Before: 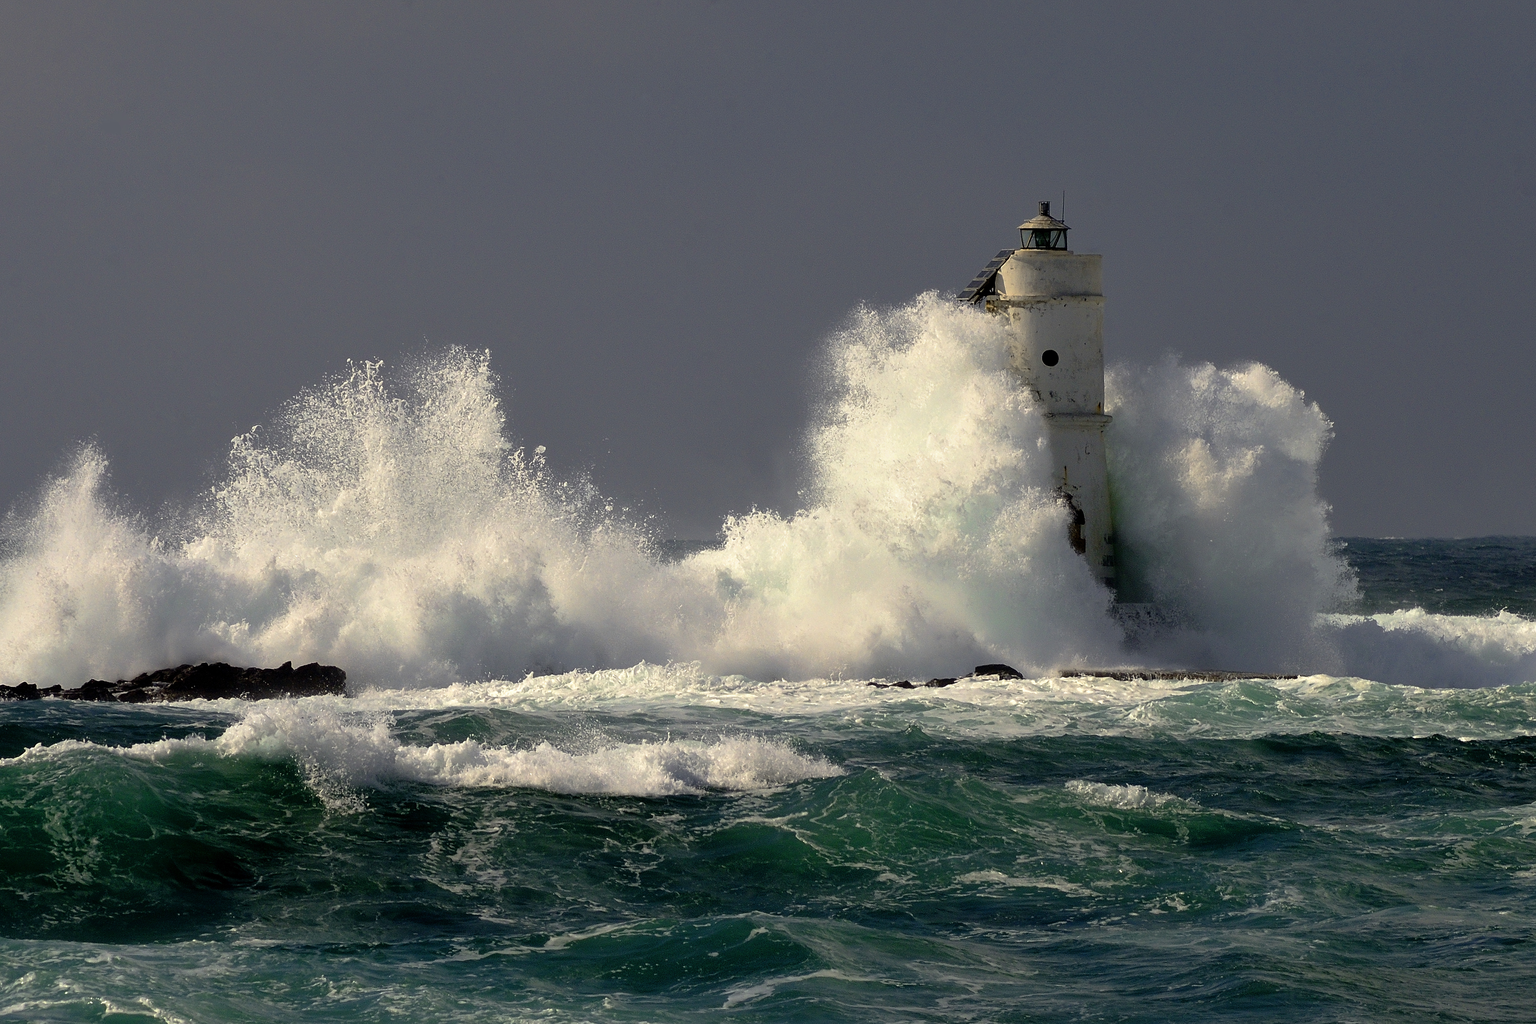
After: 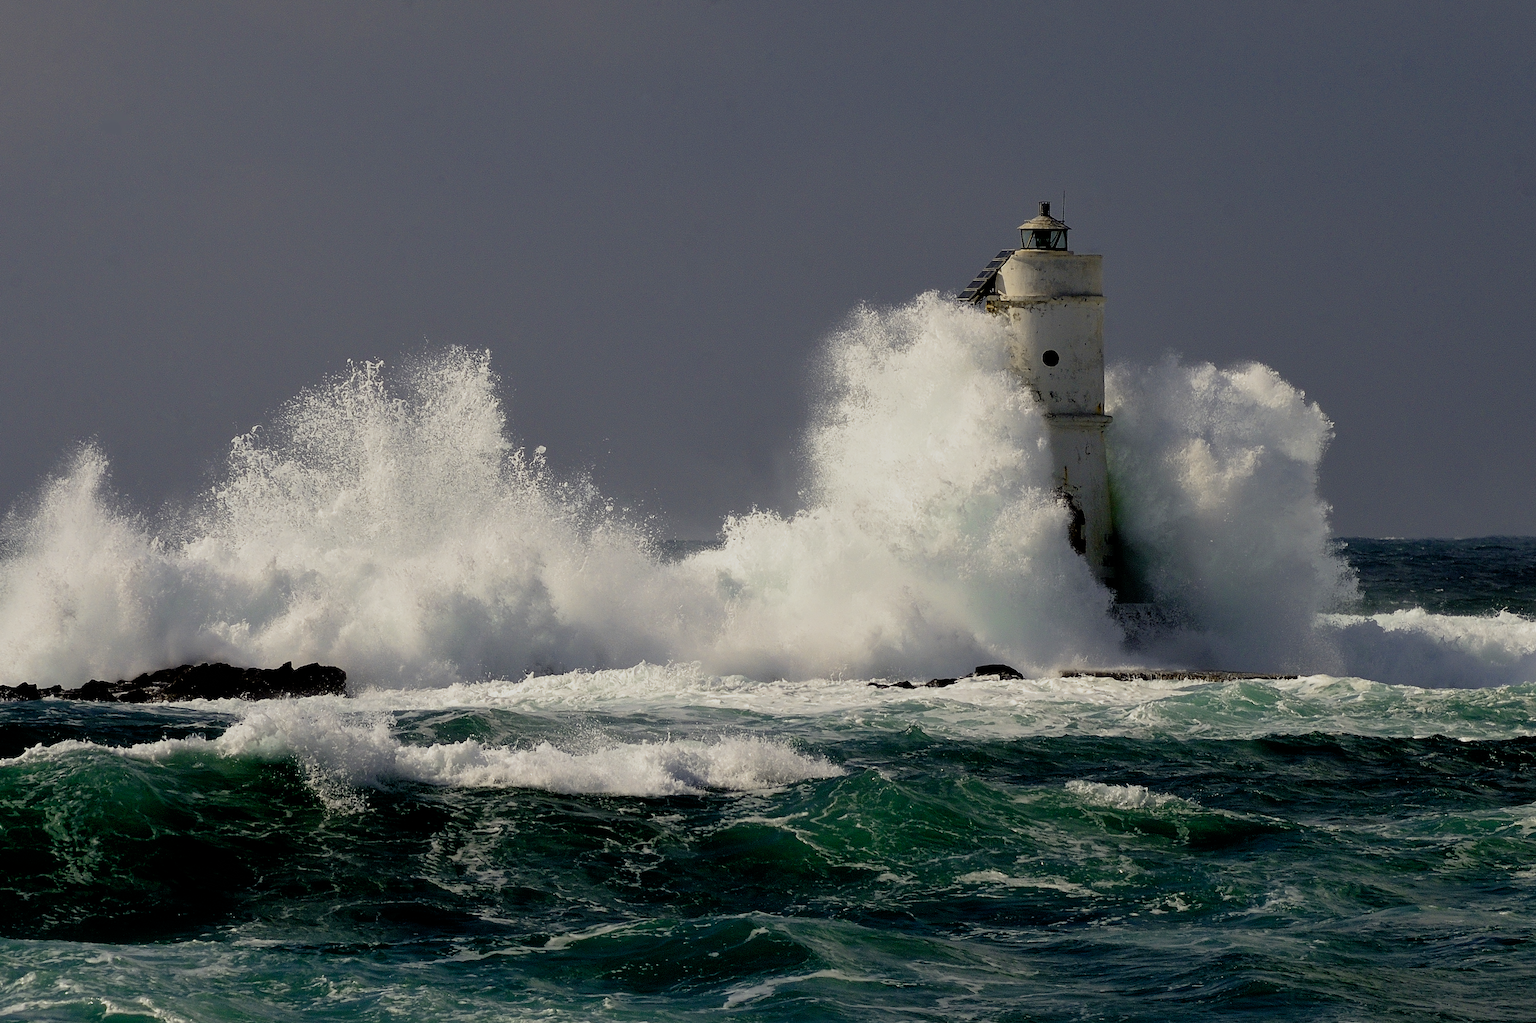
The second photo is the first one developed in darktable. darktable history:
filmic rgb: black relative exposure -7.65 EV, white relative exposure 4.56 EV, hardness 3.61, contrast 1.108, preserve chrominance no, color science v4 (2020), contrast in shadows soft
